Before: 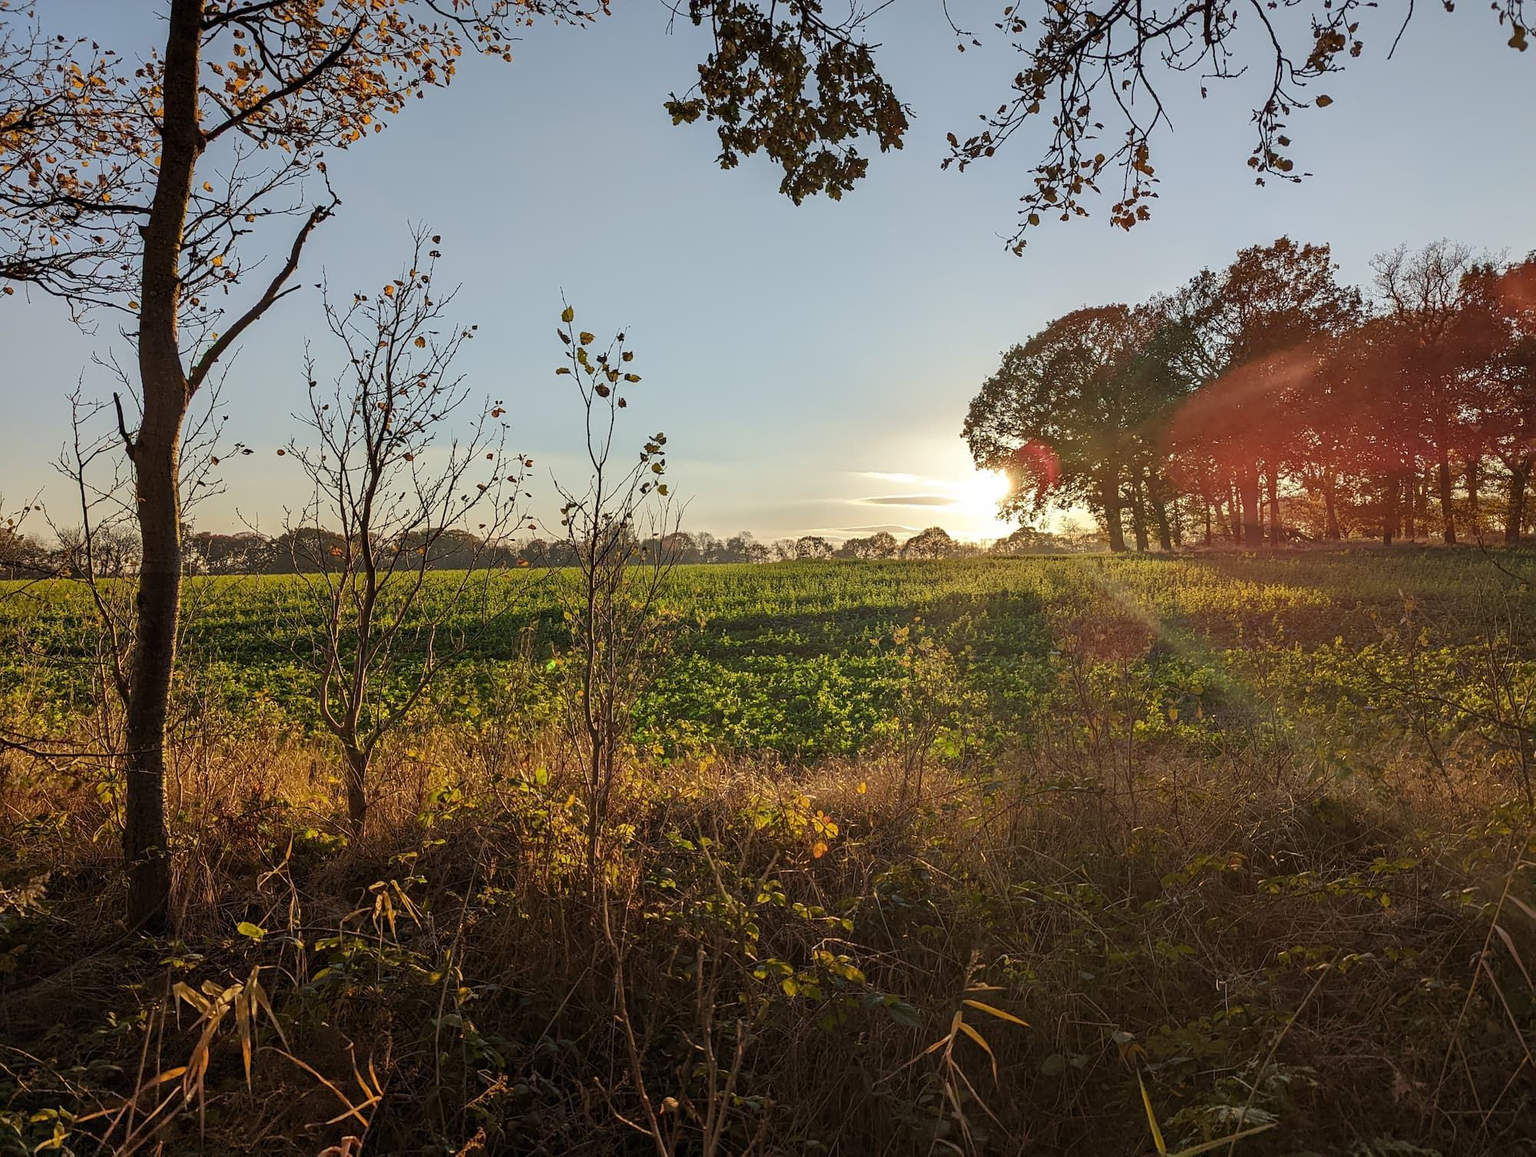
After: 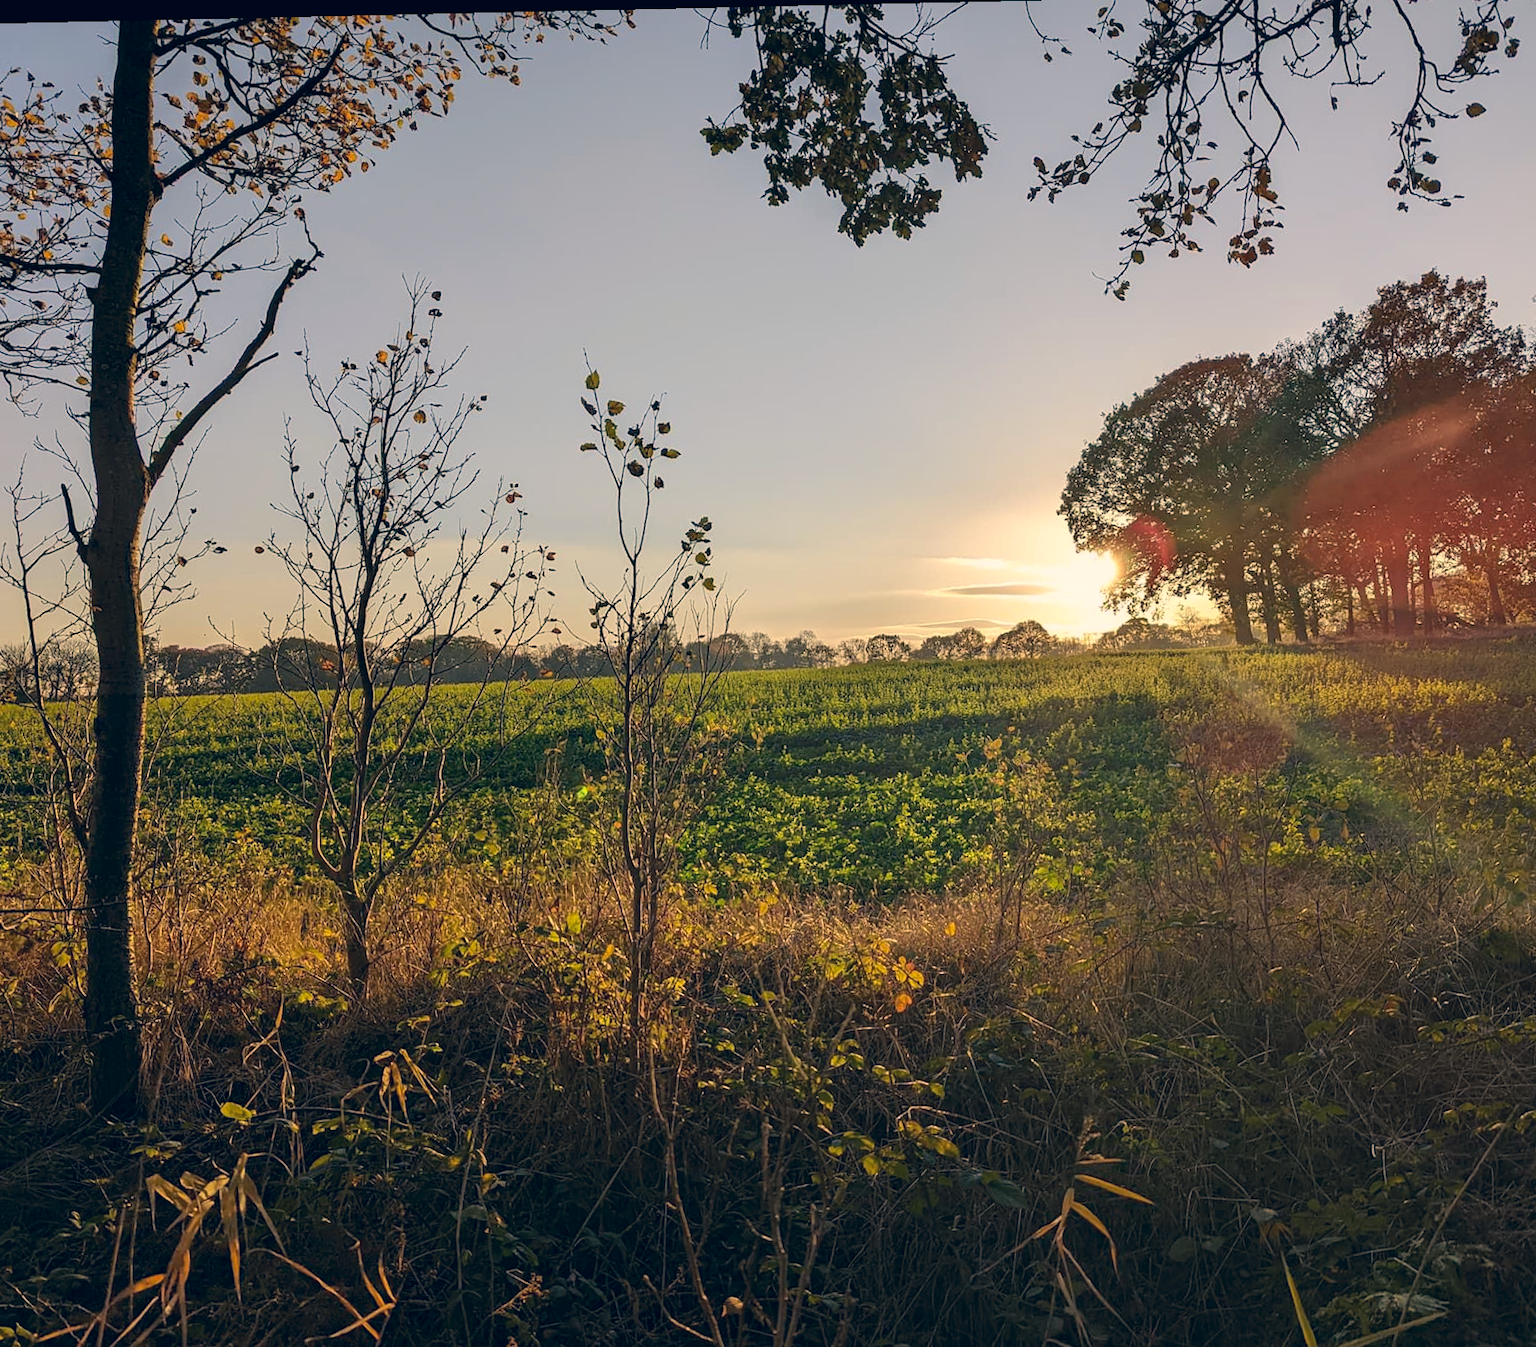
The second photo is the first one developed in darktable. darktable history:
crop and rotate: angle 1.27°, left 4.536%, top 1.016%, right 11.724%, bottom 2.629%
color correction: highlights a* 10.27, highlights b* 14, shadows a* -9.62, shadows b* -14.8
